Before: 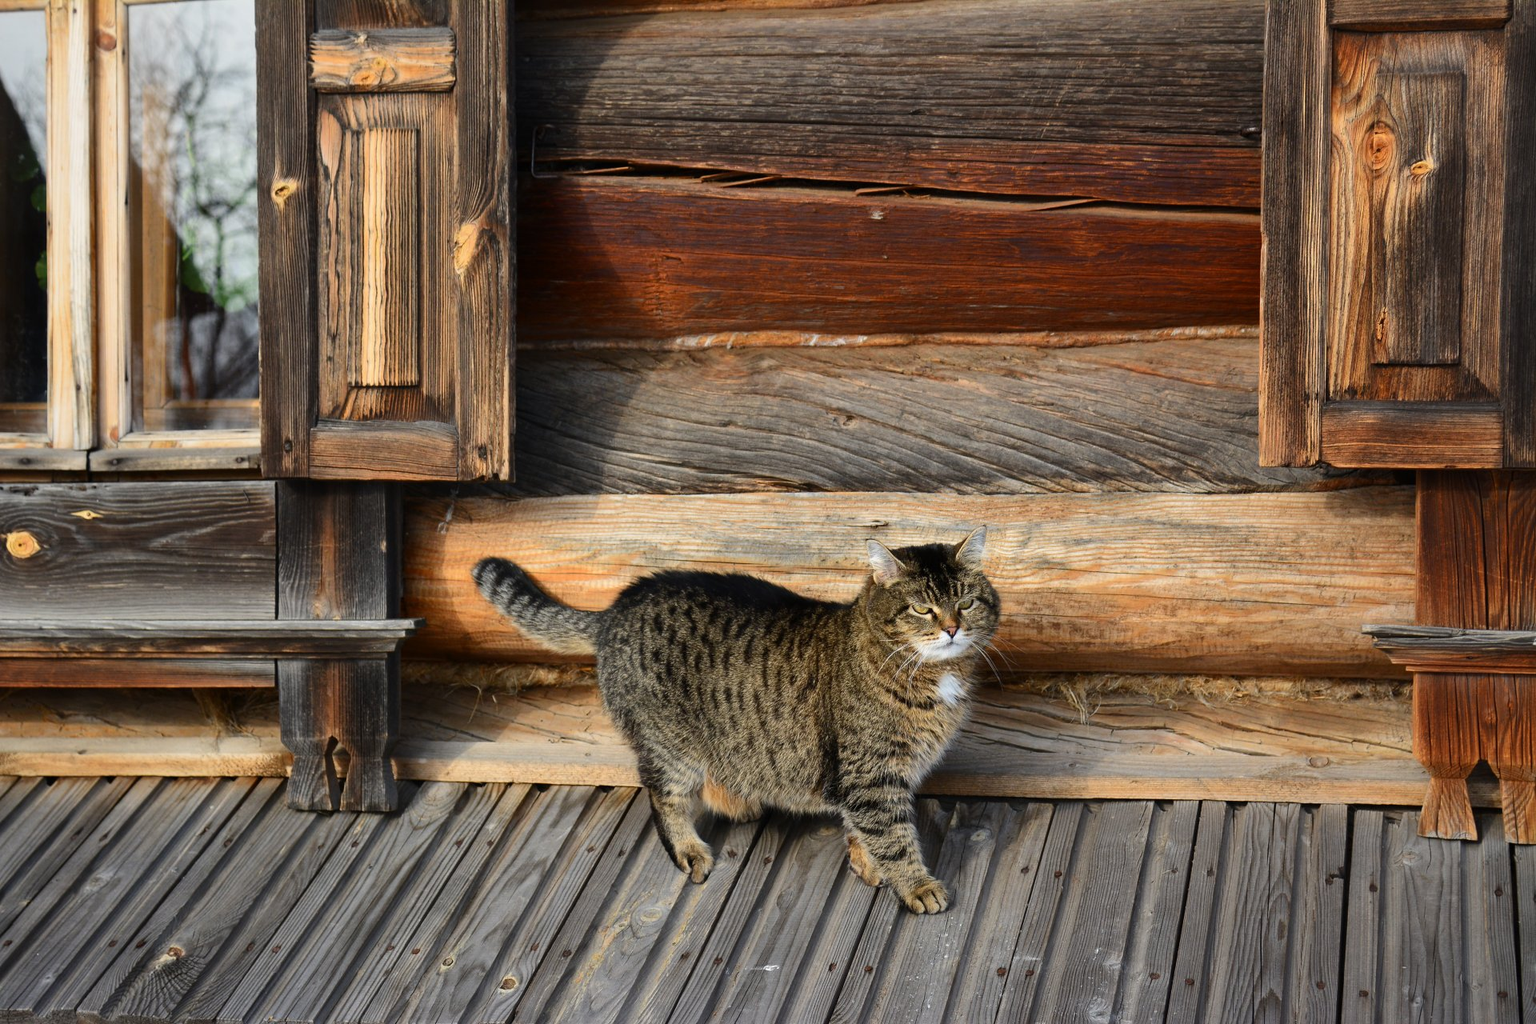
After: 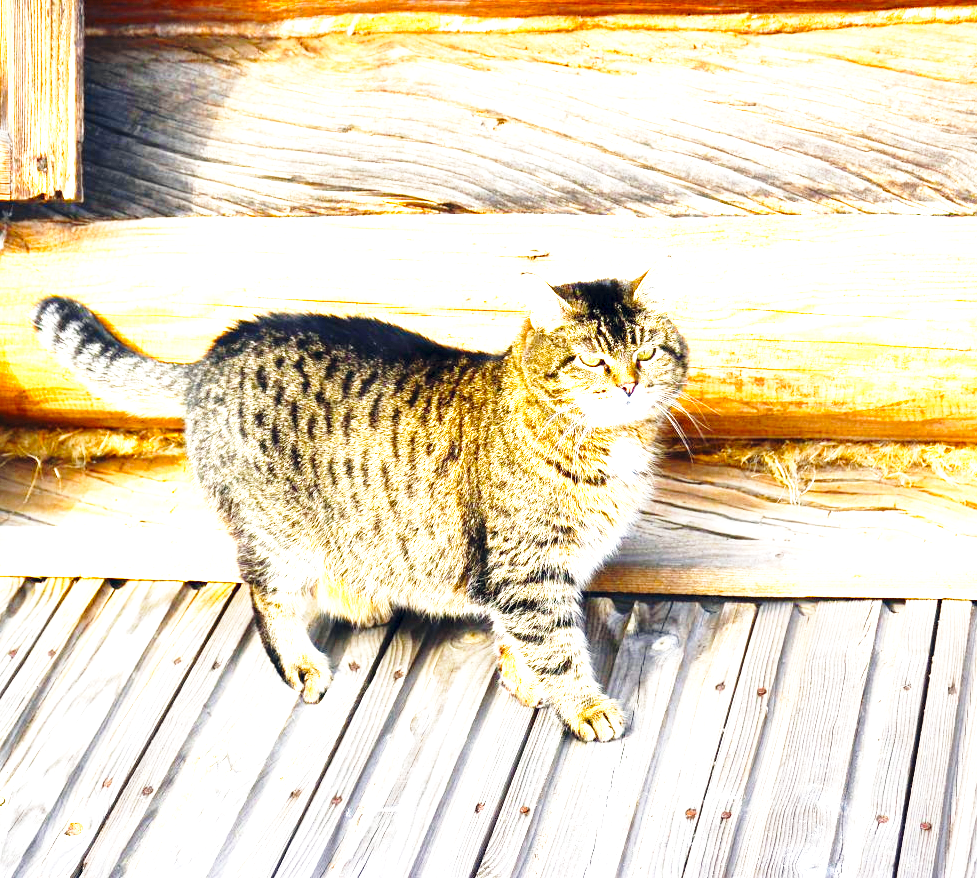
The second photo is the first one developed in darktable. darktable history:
base curve: curves: ch0 [(0, 0) (0.028, 0.03) (0.121, 0.232) (0.46, 0.748) (0.859, 0.968) (1, 1)], preserve colors none
crop and rotate: left 29.225%, top 31.336%, right 19.863%
color balance rgb: global offset › chroma 0.064%, global offset › hue 253.19°, linear chroma grading › mid-tones 7.397%, perceptual saturation grading › global saturation 19.904%, perceptual brilliance grading › global brilliance 24.259%, global vibrance 20%
exposure: black level correction 0.001, exposure 1.646 EV, compensate highlight preservation false
